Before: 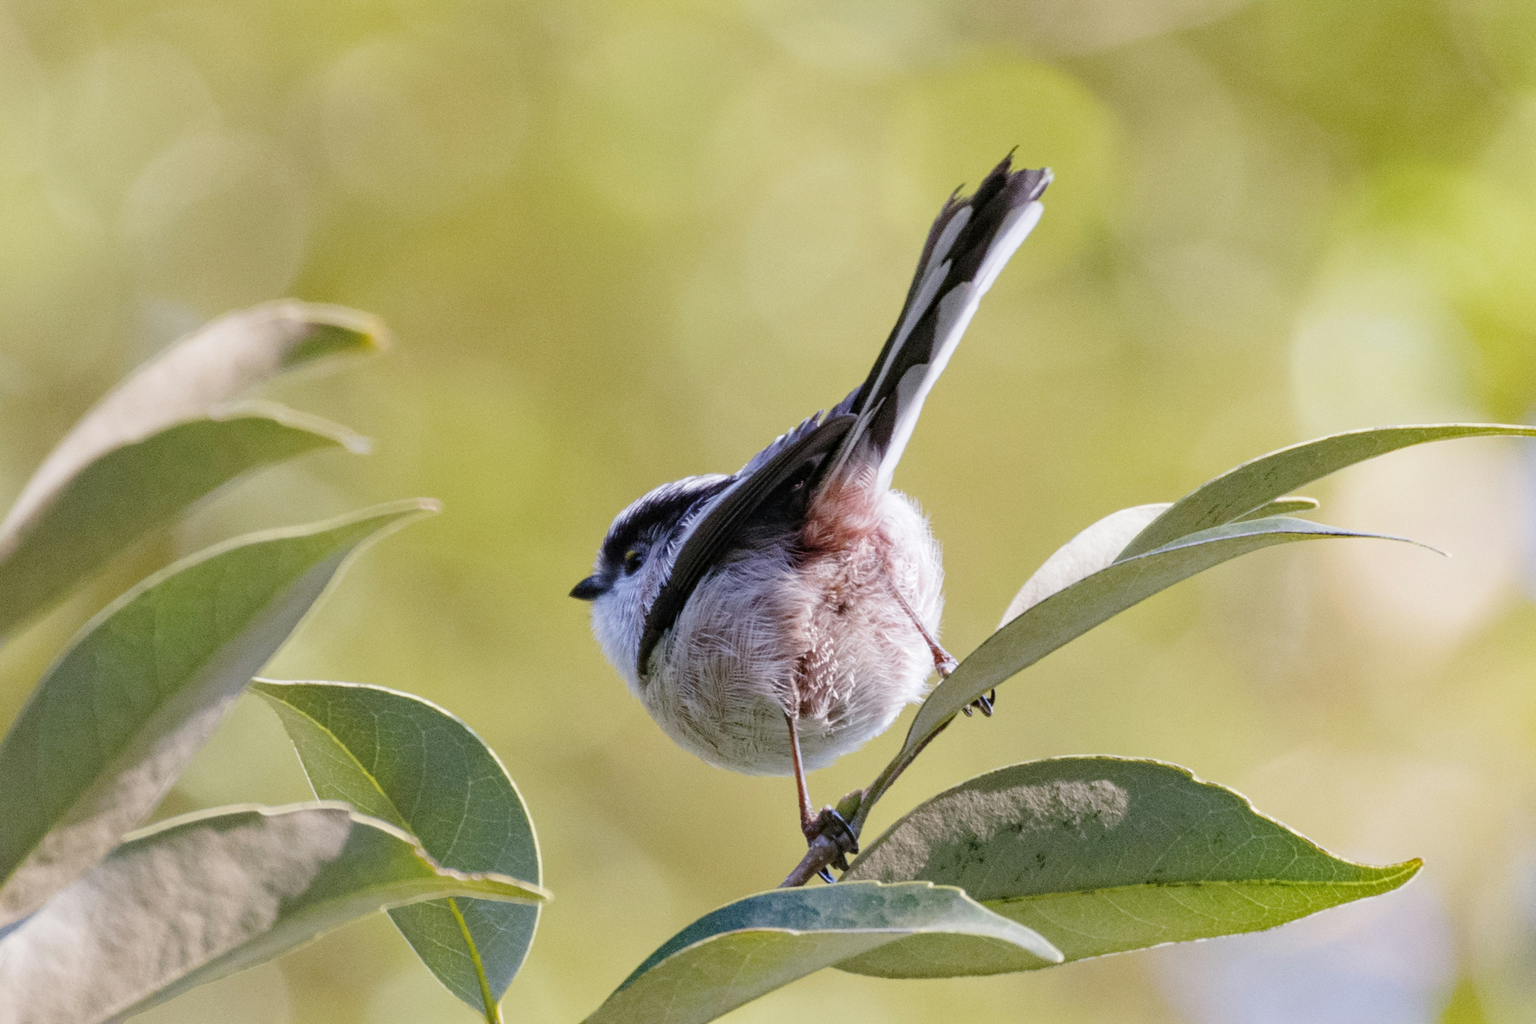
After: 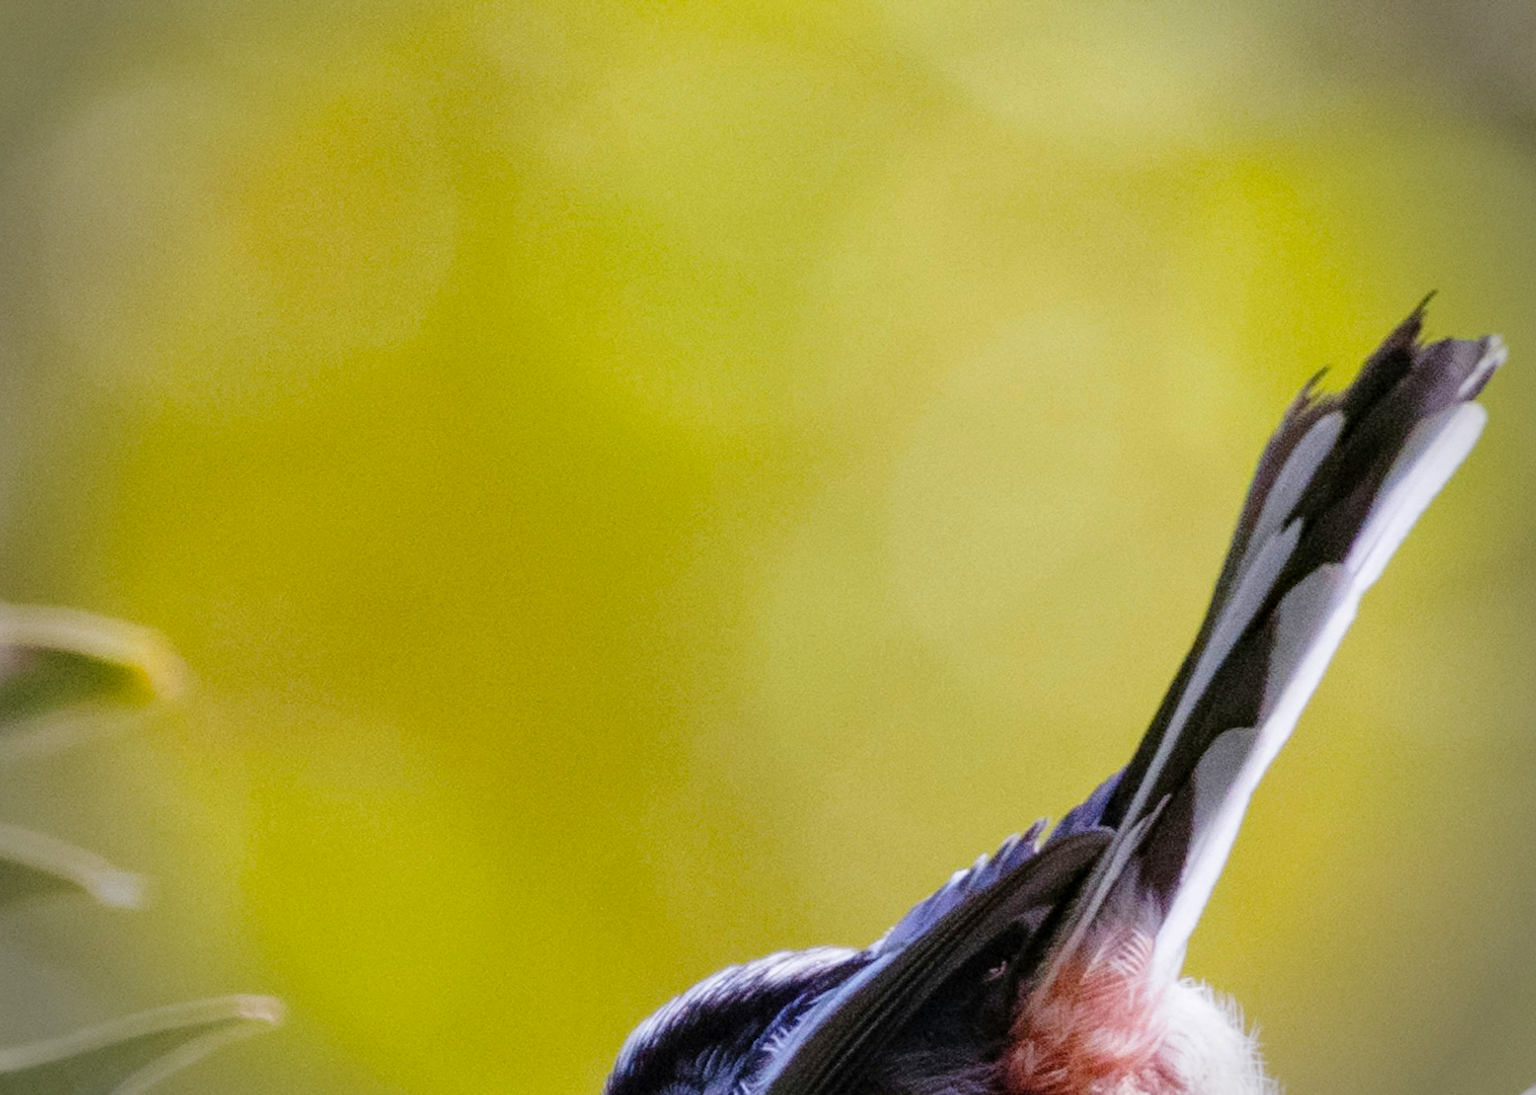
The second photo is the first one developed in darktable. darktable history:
color balance rgb: linear chroma grading › global chroma 15%, perceptual saturation grading › global saturation 30%
crop: left 19.556%, right 30.401%, bottom 46.458%
vignetting: fall-off radius 31.48%, brightness -0.472
